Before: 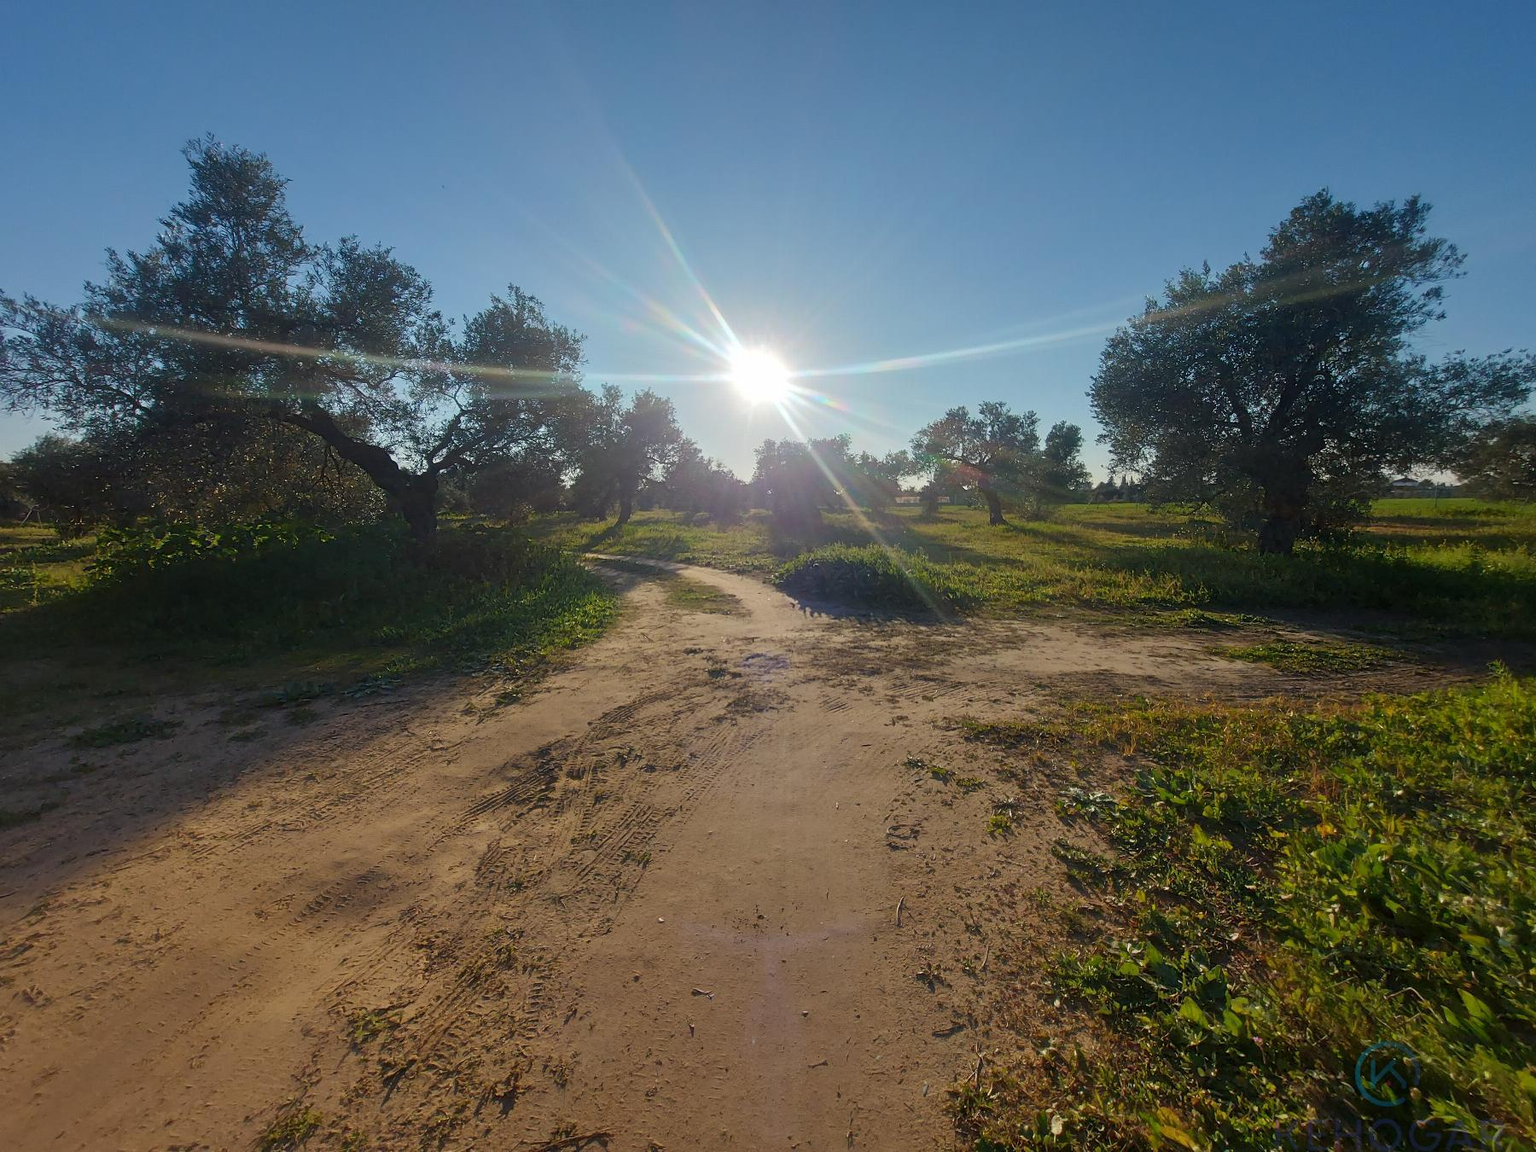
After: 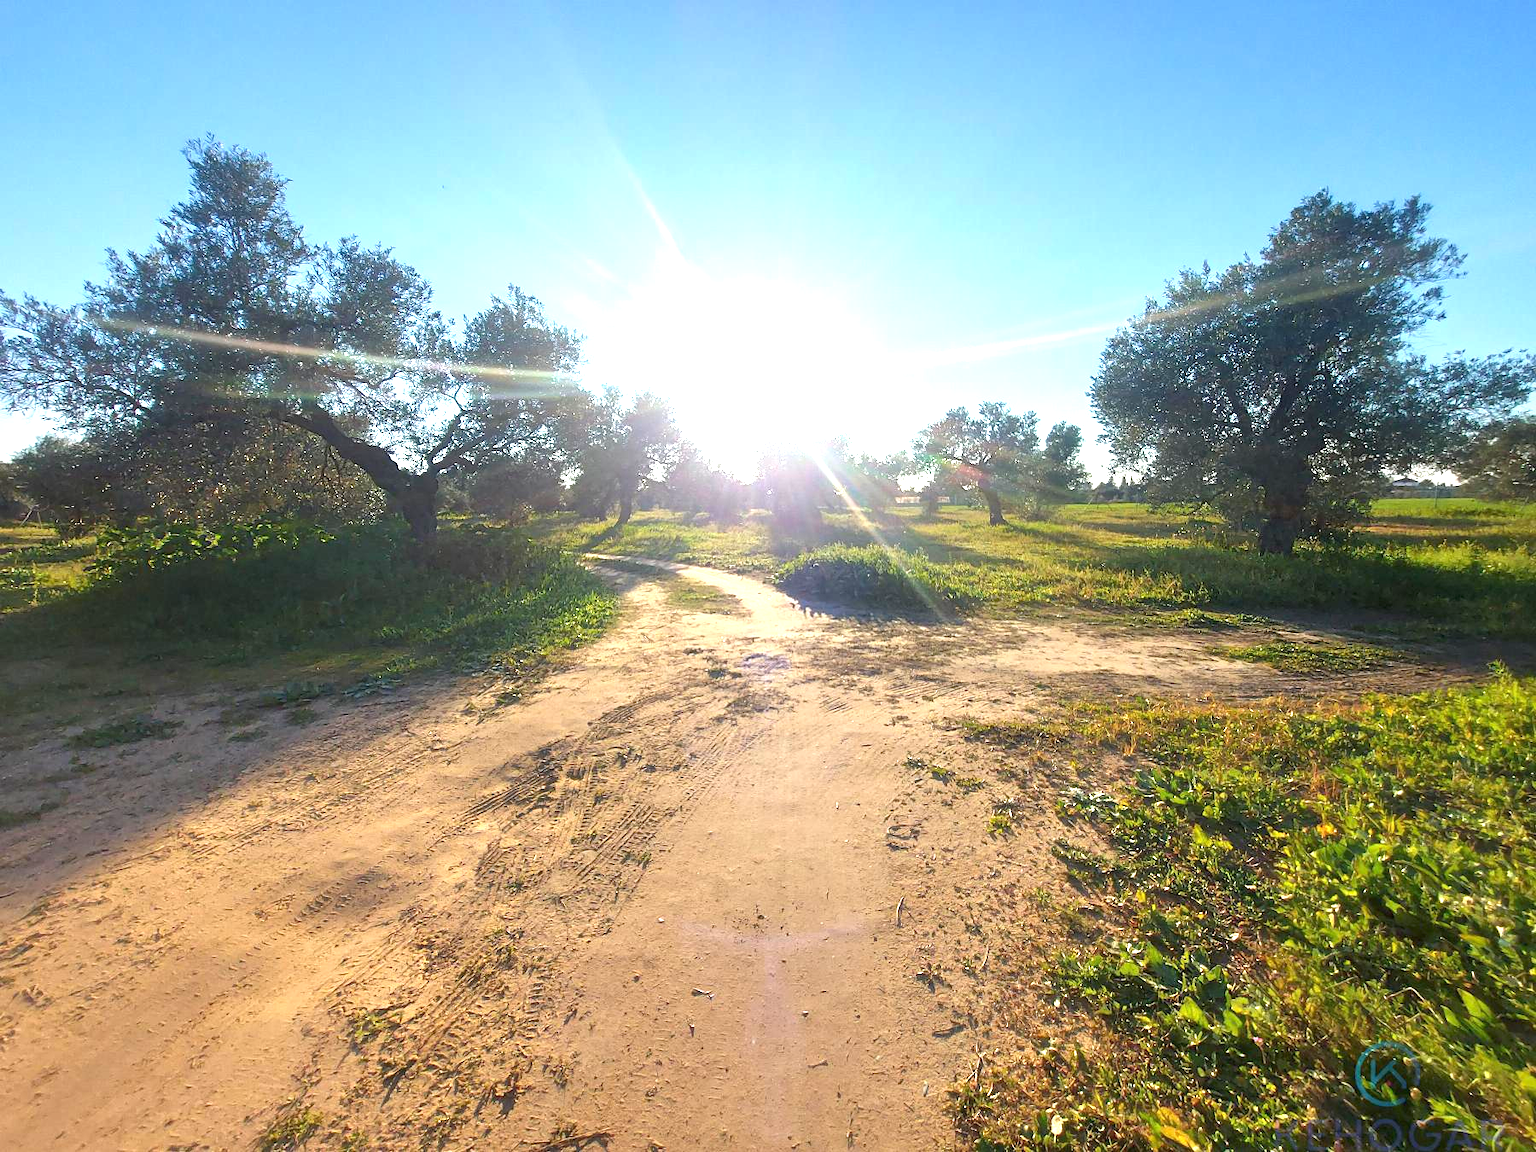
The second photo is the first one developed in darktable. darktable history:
exposure: black level correction 0, exposure 1.748 EV, compensate exposure bias true, compensate highlight preservation false
